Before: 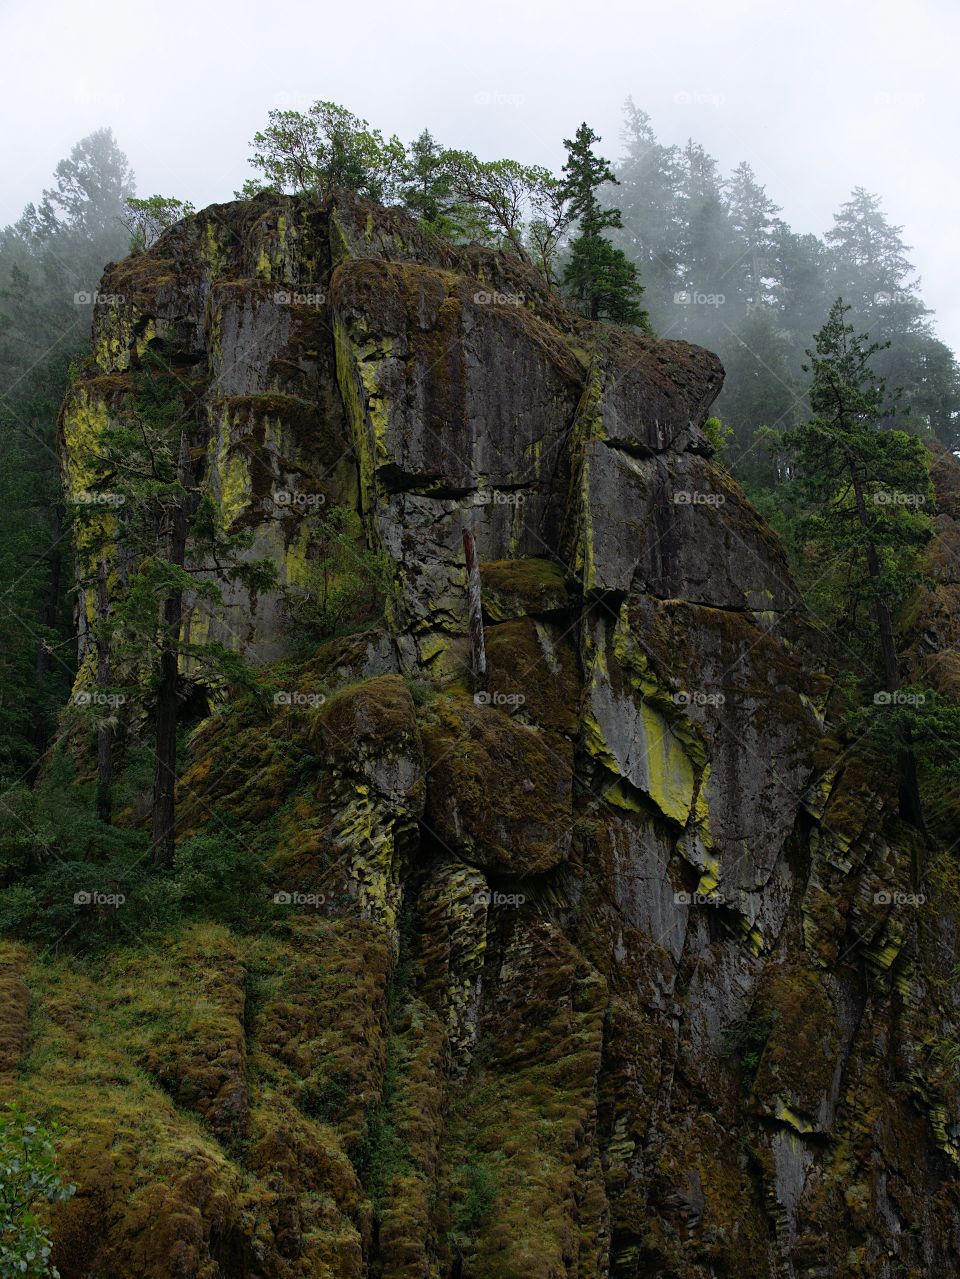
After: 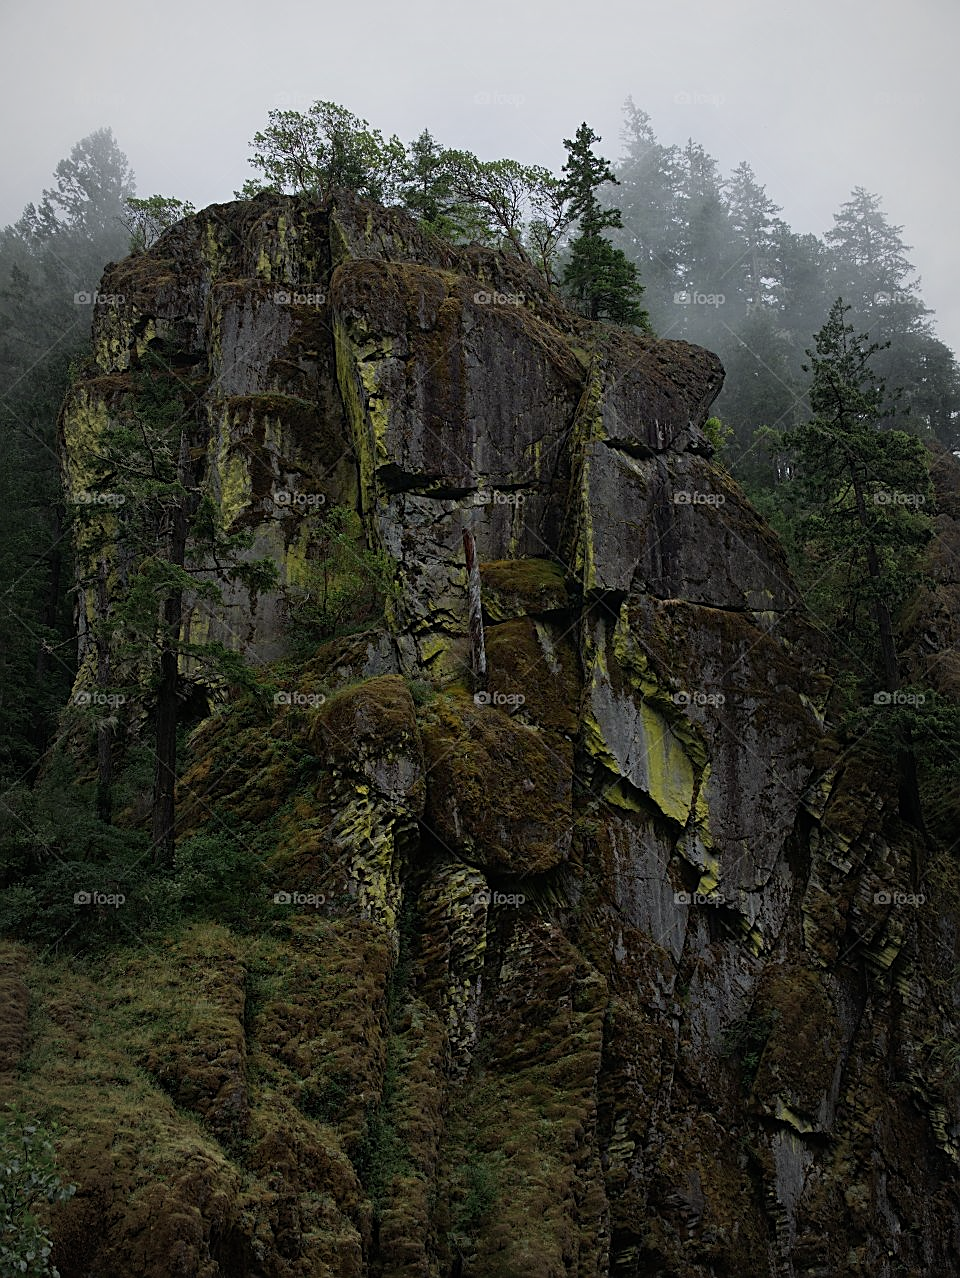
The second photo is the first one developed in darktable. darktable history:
vignetting: fall-off start 18.85%, fall-off radius 137.52%, width/height ratio 0.62, shape 0.578
crop: bottom 0.054%
sharpen: on, module defaults
